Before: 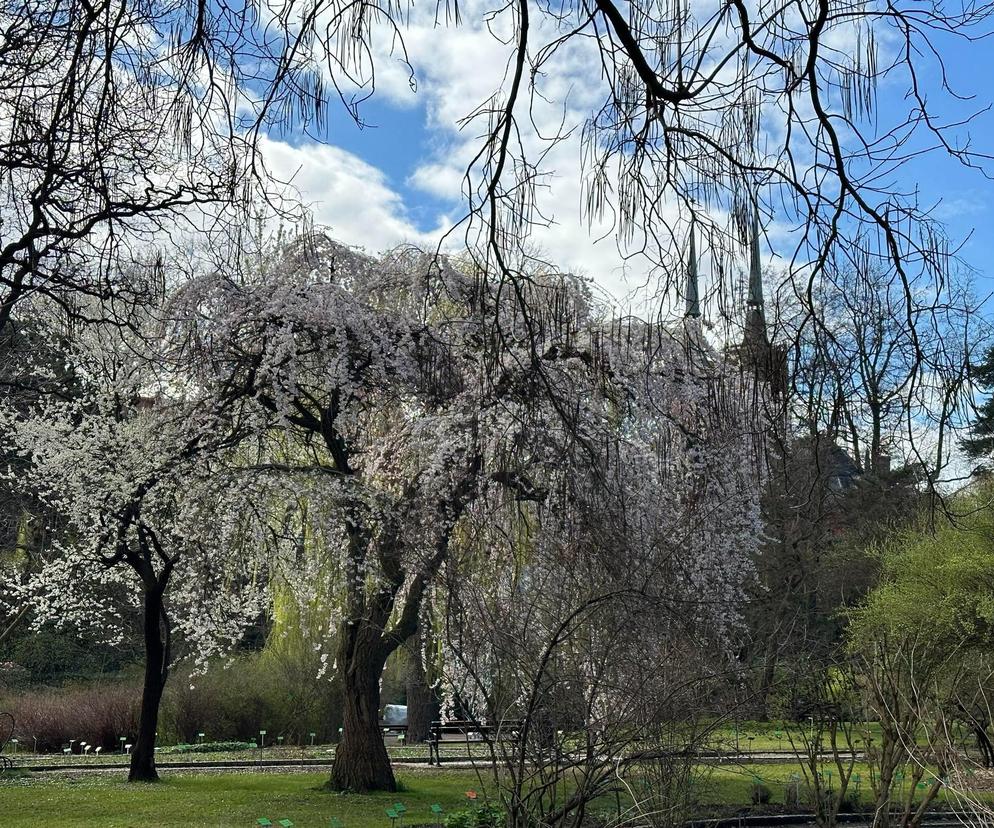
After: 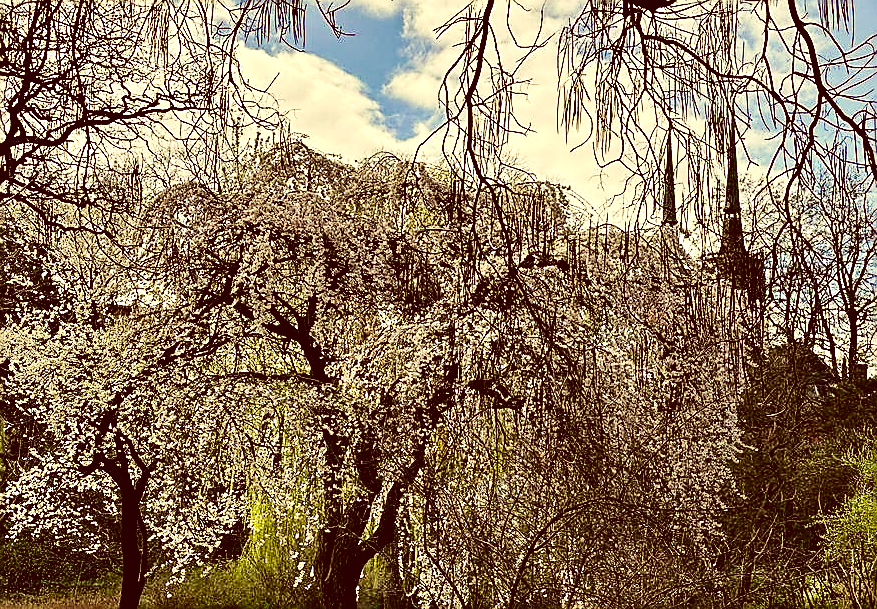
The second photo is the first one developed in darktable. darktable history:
exposure: exposure -0.147 EV, compensate highlight preservation false
crop and rotate: left 2.317%, top 11.114%, right 9.387%, bottom 15.243%
velvia: on, module defaults
color correction: highlights a* 1.16, highlights b* 24.06, shadows a* 15.2, shadows b* 24.27
sharpen: radius 1.385, amount 1.259, threshold 0.806
contrast equalizer: octaves 7, y [[0.6 ×6], [0.55 ×6], [0 ×6], [0 ×6], [0 ×6]]
base curve: curves: ch0 [(0, 0) (0.032, 0.025) (0.121, 0.166) (0.206, 0.329) (0.605, 0.79) (1, 1)], preserve colors none
